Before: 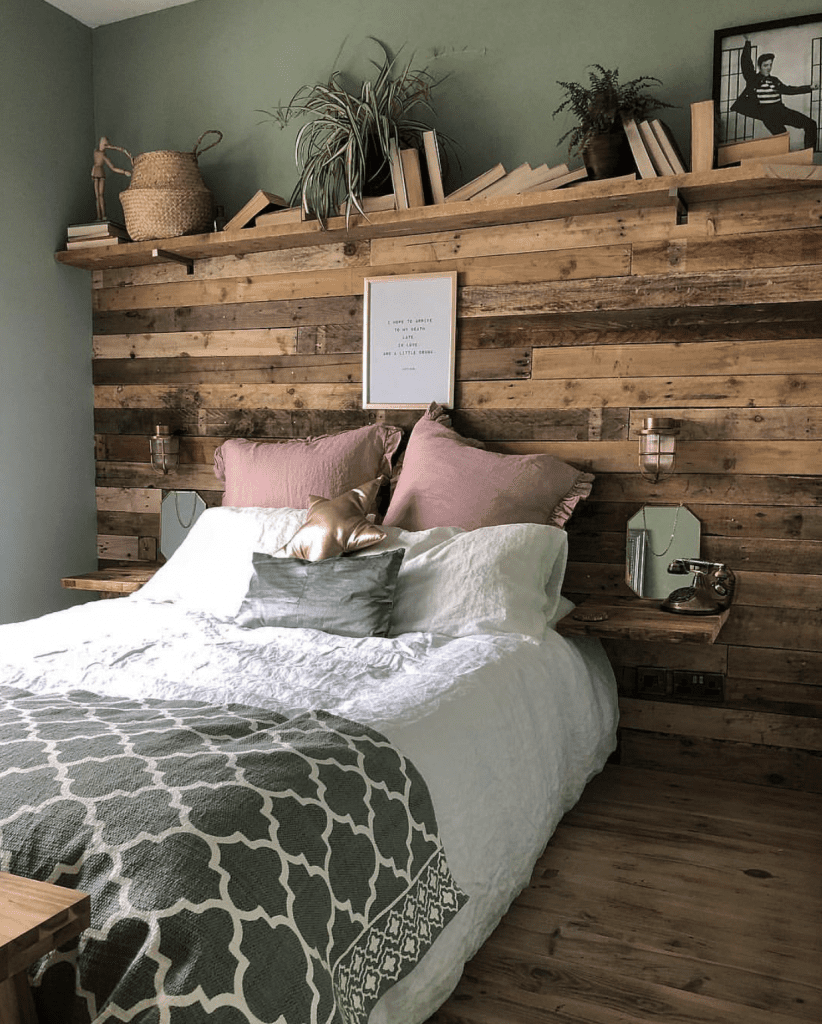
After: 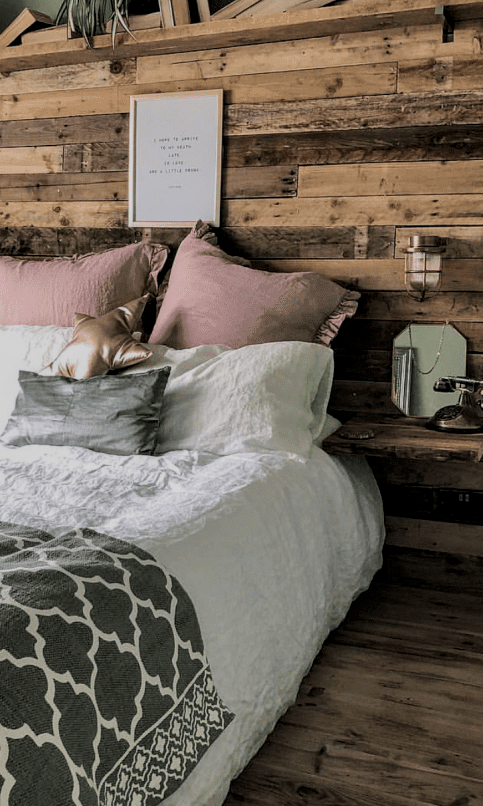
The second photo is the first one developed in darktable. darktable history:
filmic rgb: black relative exposure -7.65 EV, white relative exposure 4.56 EV, hardness 3.61, preserve chrominance RGB euclidean norm, color science v5 (2021), contrast in shadows safe, contrast in highlights safe
crop and rotate: left 28.467%, top 17.78%, right 12.715%, bottom 3.49%
local contrast: detail 130%
